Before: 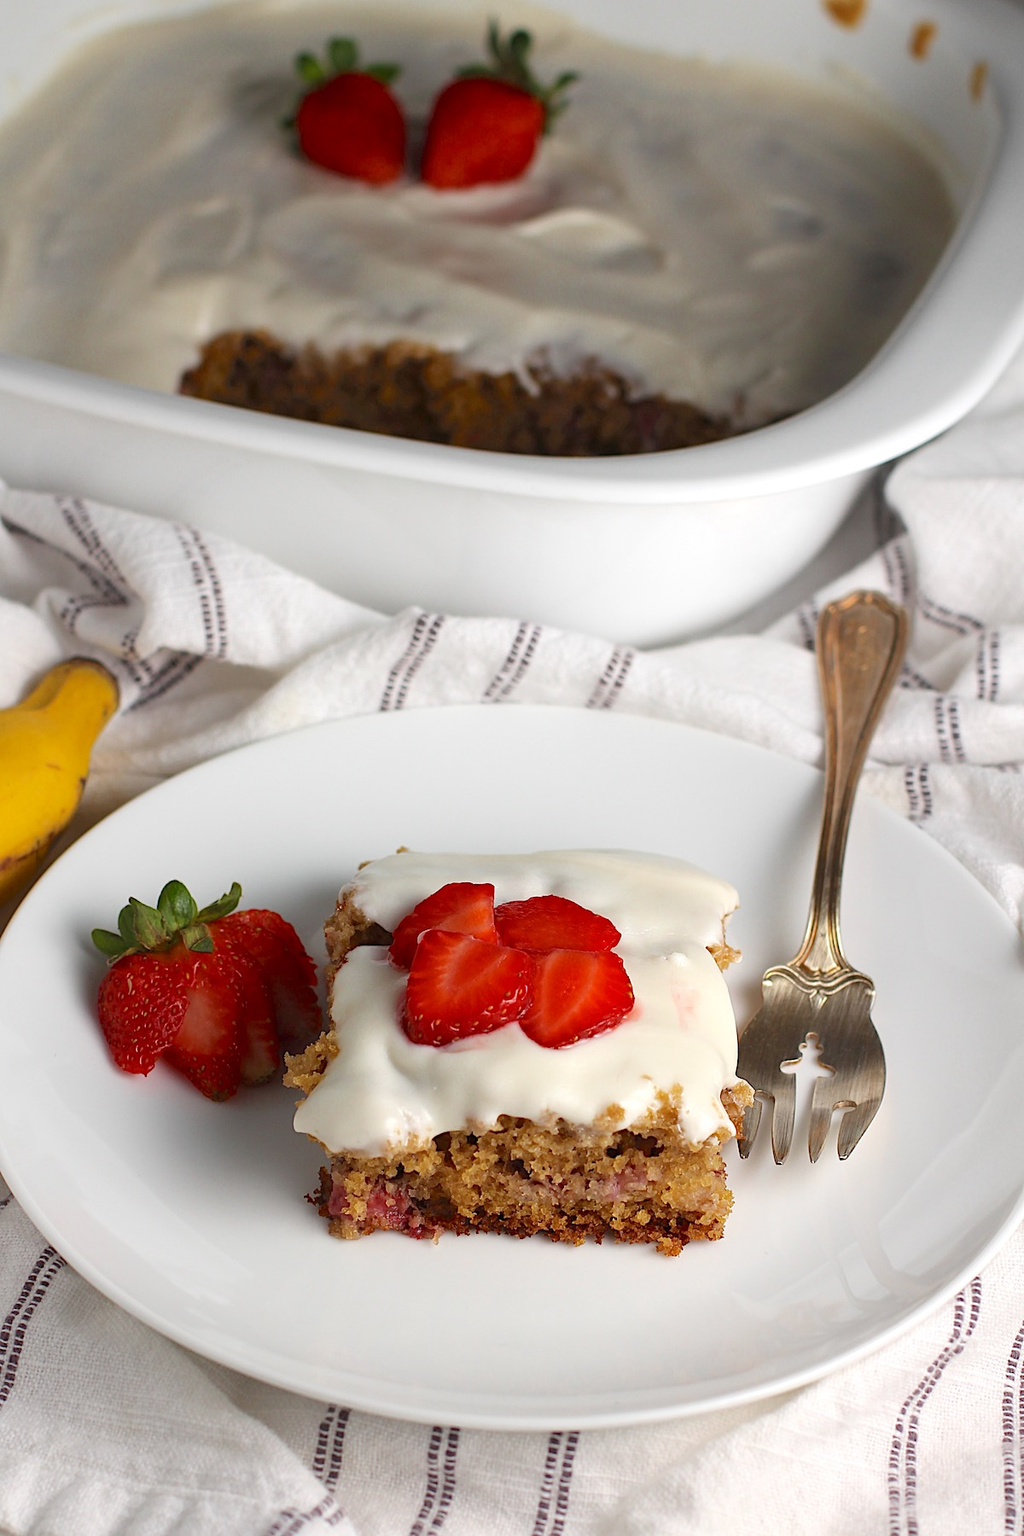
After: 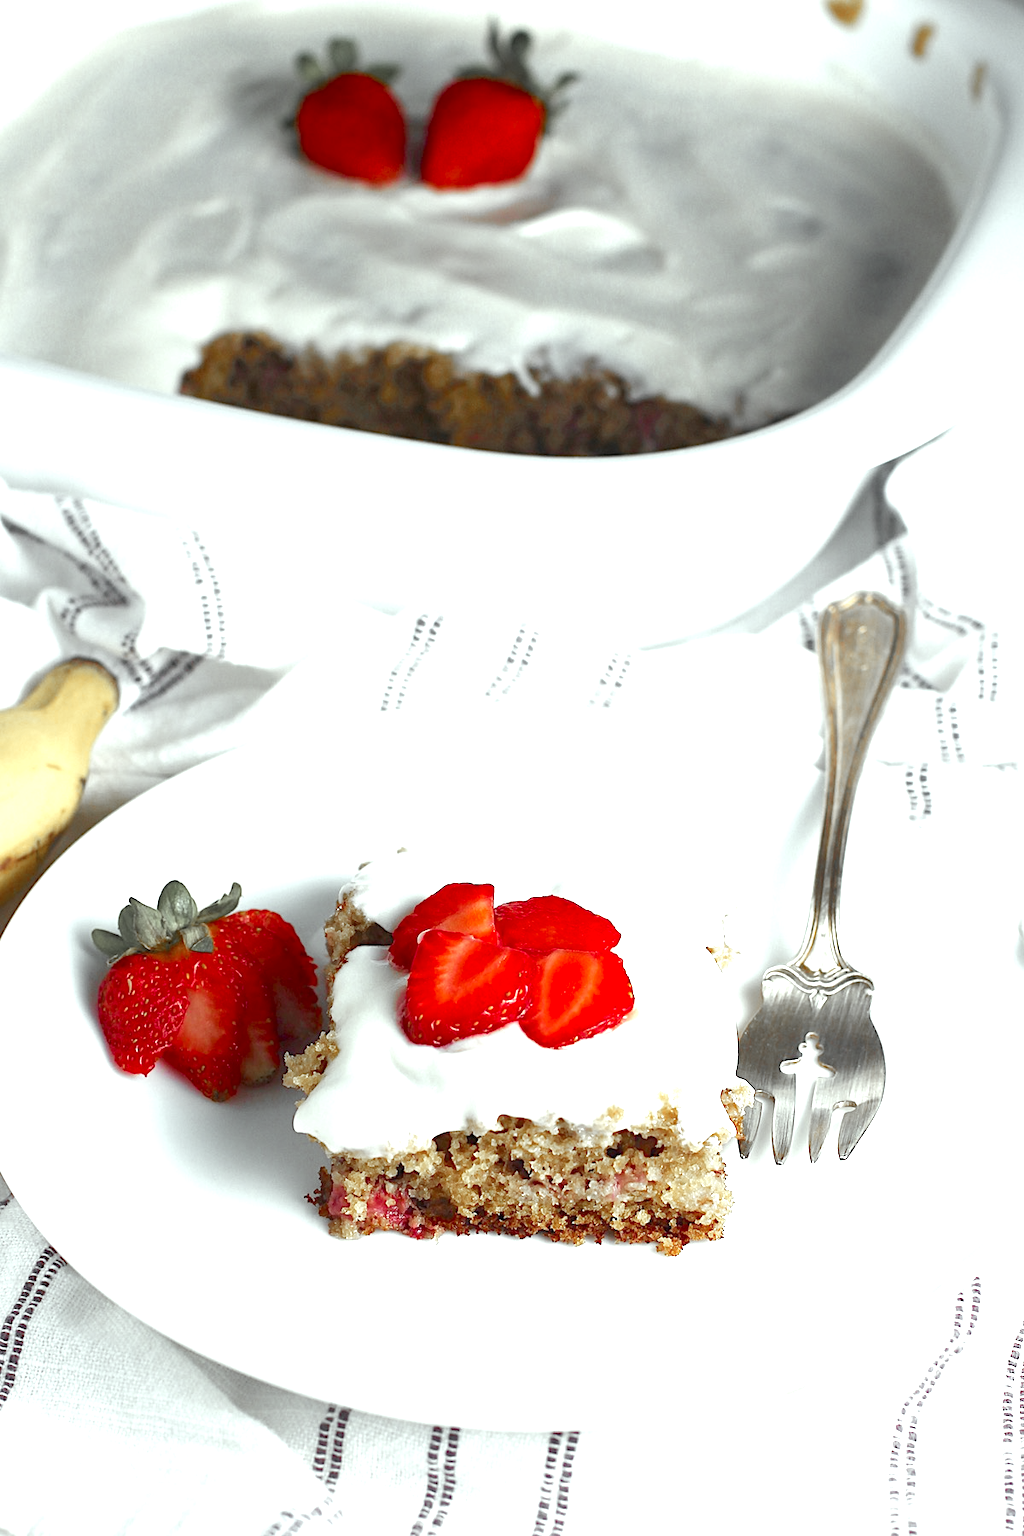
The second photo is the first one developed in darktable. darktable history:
color balance: mode lift, gamma, gain (sRGB), lift [0.997, 0.979, 1.021, 1.011], gamma [1, 1.084, 0.916, 0.998], gain [1, 0.87, 1.13, 1.101], contrast 4.55%, contrast fulcrum 38.24%, output saturation 104.09%
color zones: curves: ch1 [(0, 0.638) (0.193, 0.442) (0.286, 0.15) (0.429, 0.14) (0.571, 0.142) (0.714, 0.154) (0.857, 0.175) (1, 0.638)]
exposure: black level correction 0, exposure 1.1 EV, compensate highlight preservation false
